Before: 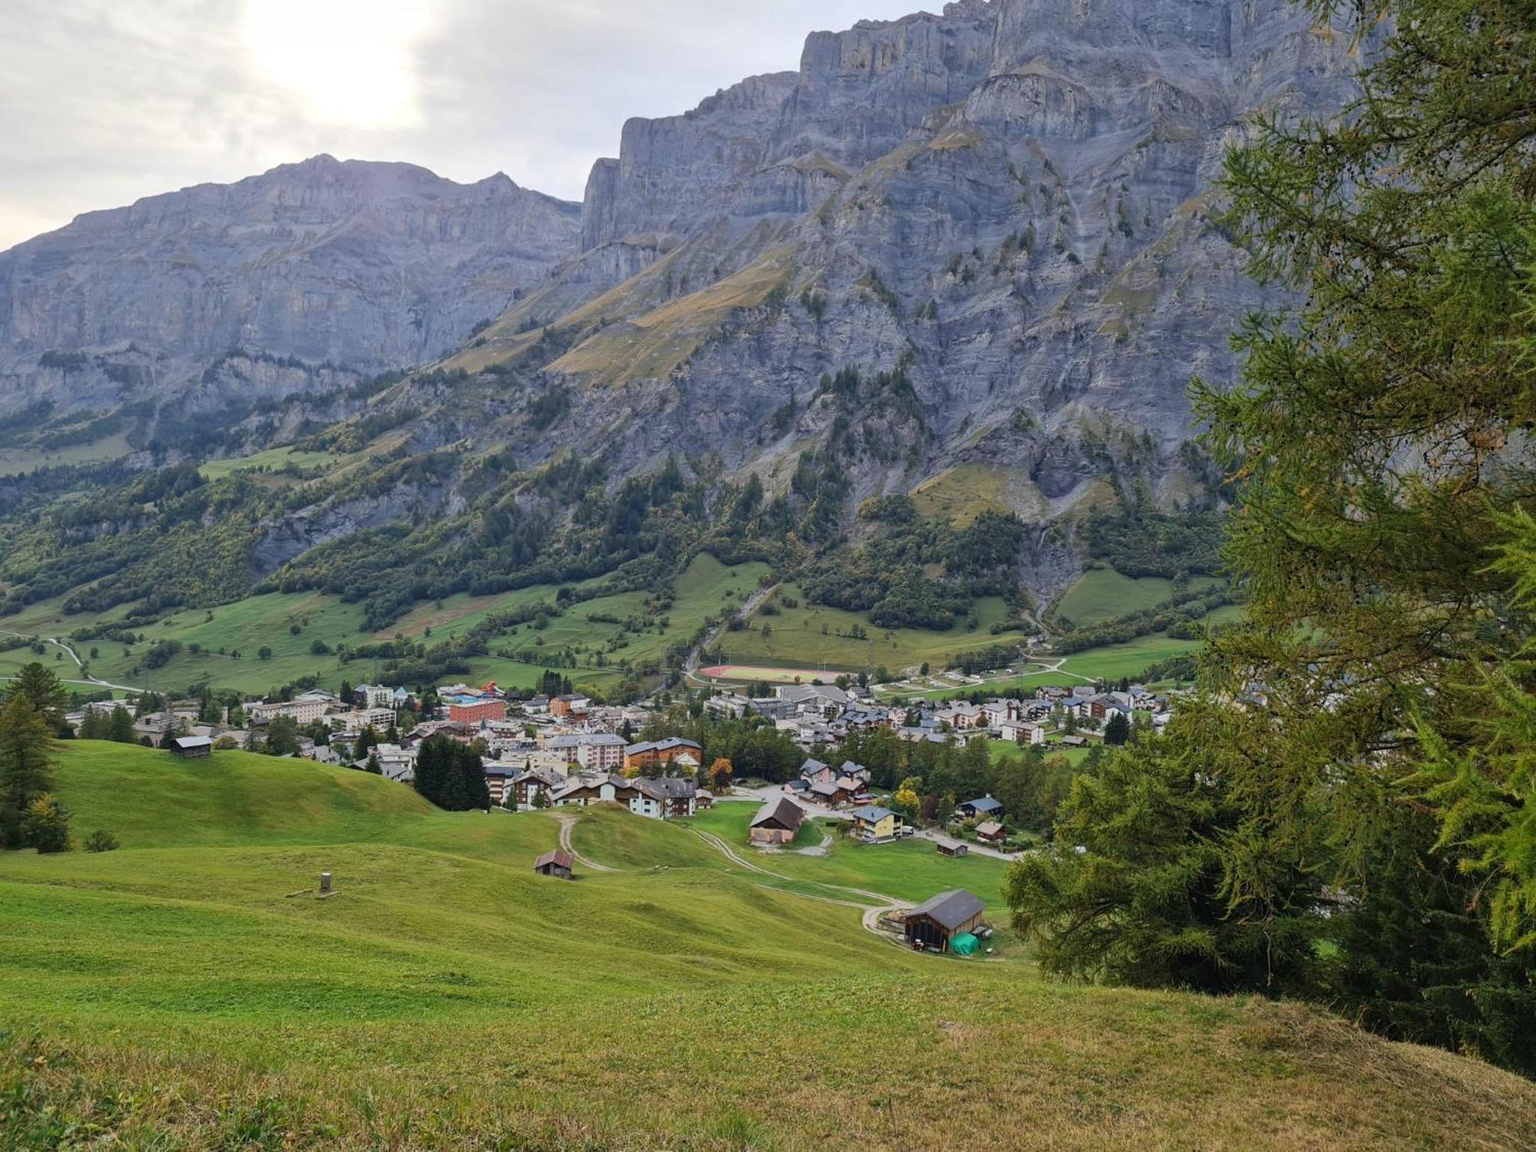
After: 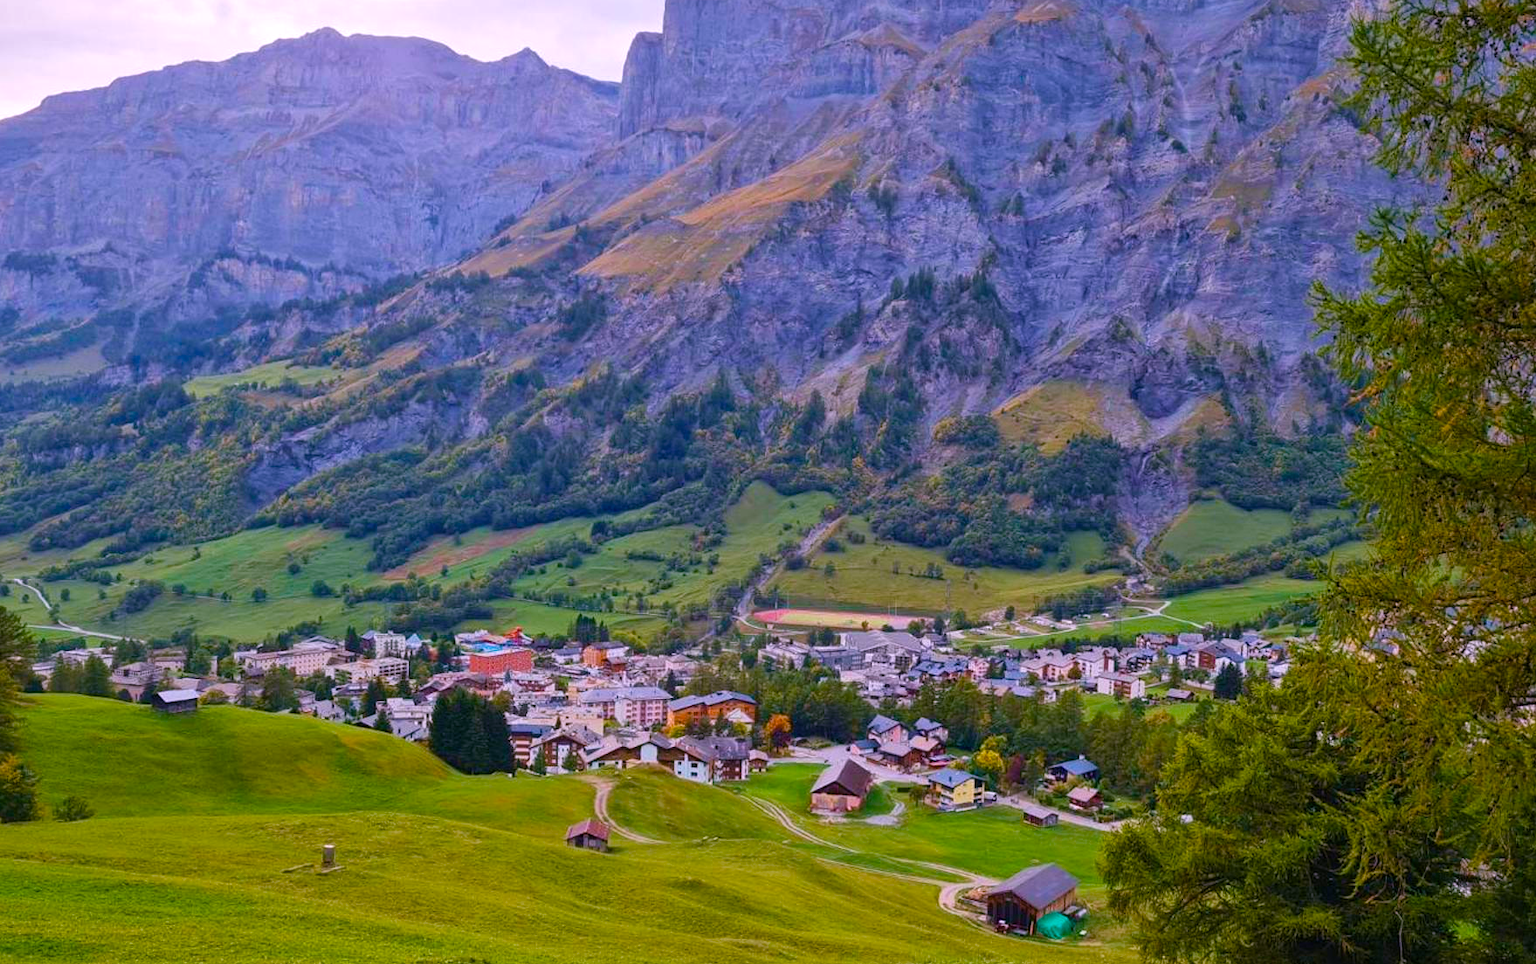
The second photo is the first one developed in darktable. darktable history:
crop and rotate: left 2.425%, top 11.305%, right 9.6%, bottom 15.08%
white balance: red 1.066, blue 1.119
color balance rgb: perceptual saturation grading › global saturation 20%, perceptual saturation grading › highlights -25%, perceptual saturation grading › shadows 50.52%, global vibrance 40.24%
velvia: on, module defaults
